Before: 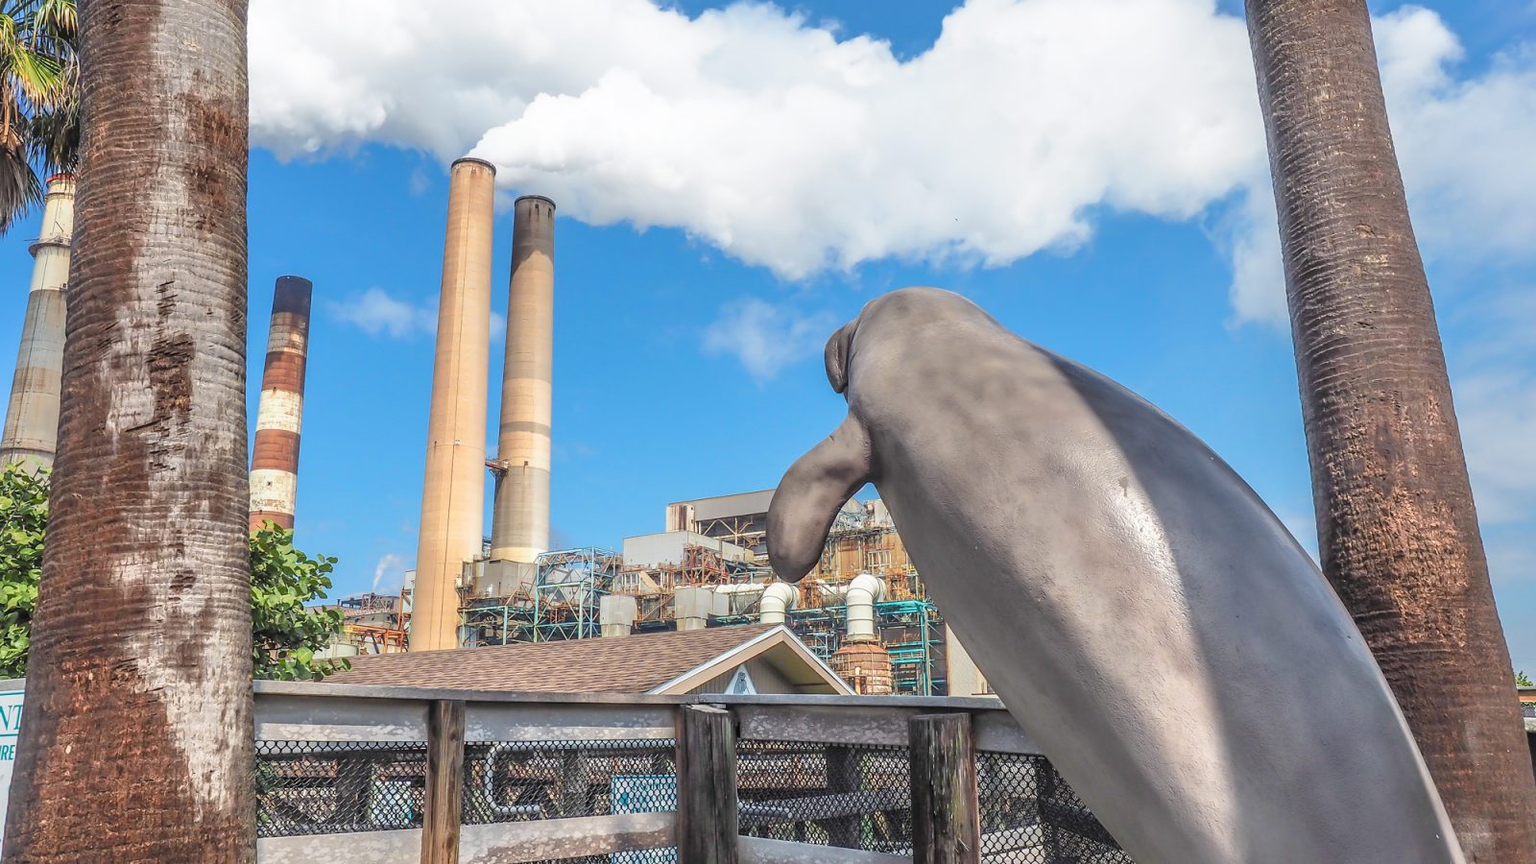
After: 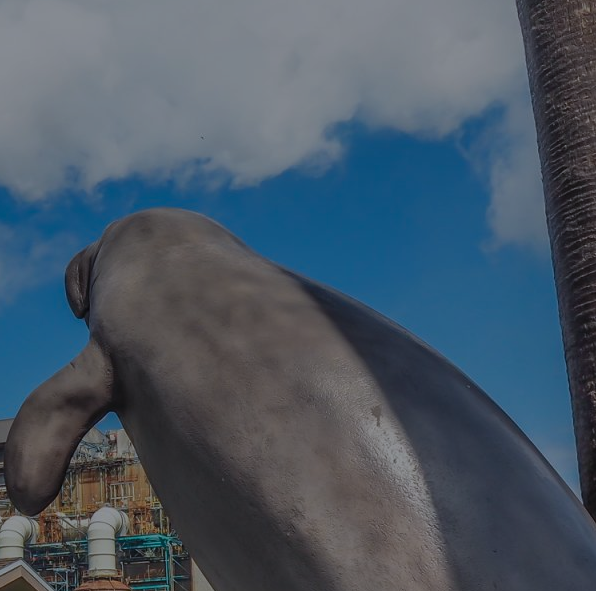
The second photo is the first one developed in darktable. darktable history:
contrast brightness saturation: contrast 0.205, brightness 0.159, saturation 0.215
shadows and highlights: shadows 23.08, highlights -48.48, soften with gaussian
exposure: exposure -2.439 EV, compensate highlight preservation false
crop and rotate: left 49.636%, top 10.126%, right 13.064%, bottom 24.193%
color calibration: x 0.356, y 0.368, temperature 4685.75 K
